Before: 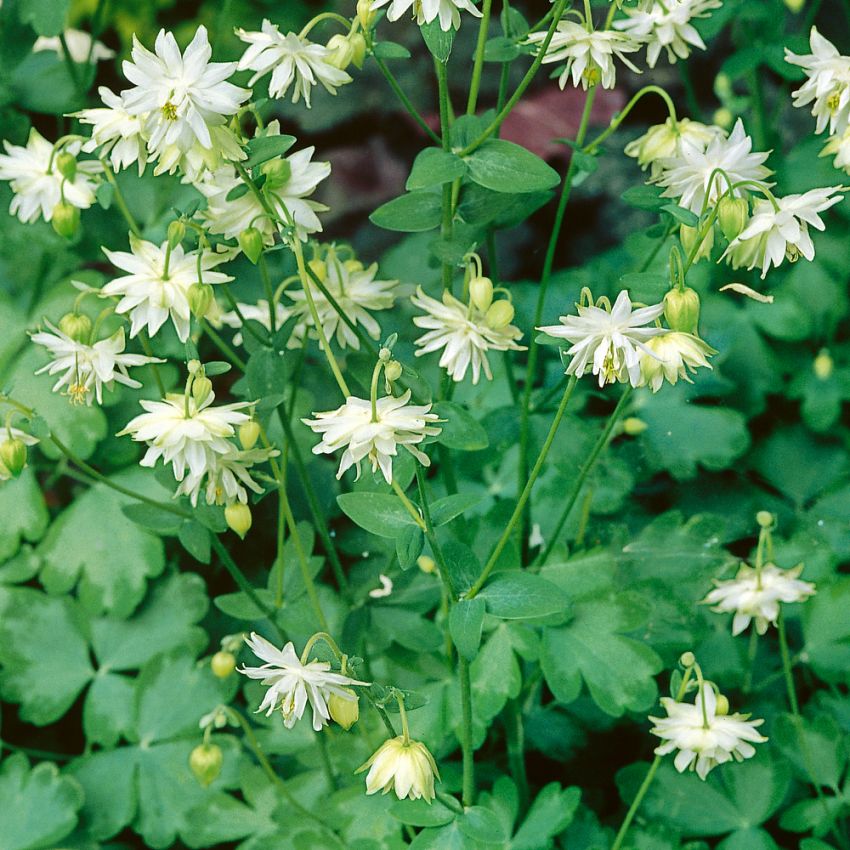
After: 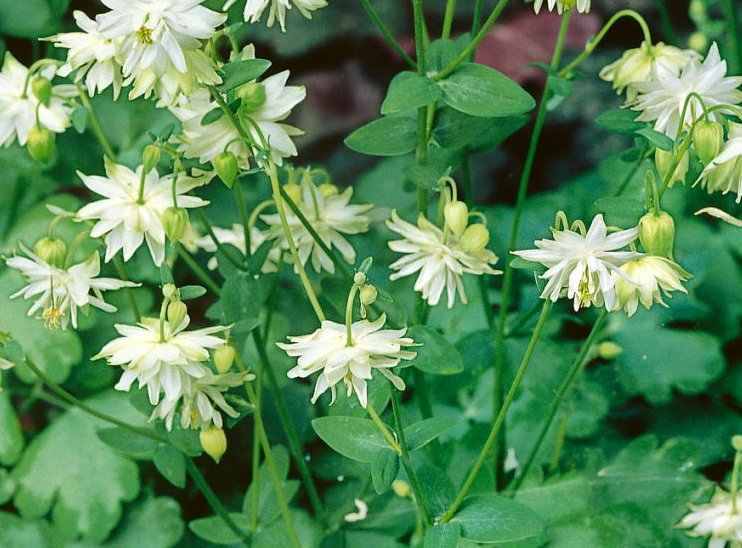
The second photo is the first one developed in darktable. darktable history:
tone equalizer: on, module defaults
crop: left 3.015%, top 8.969%, right 9.647%, bottom 26.457%
